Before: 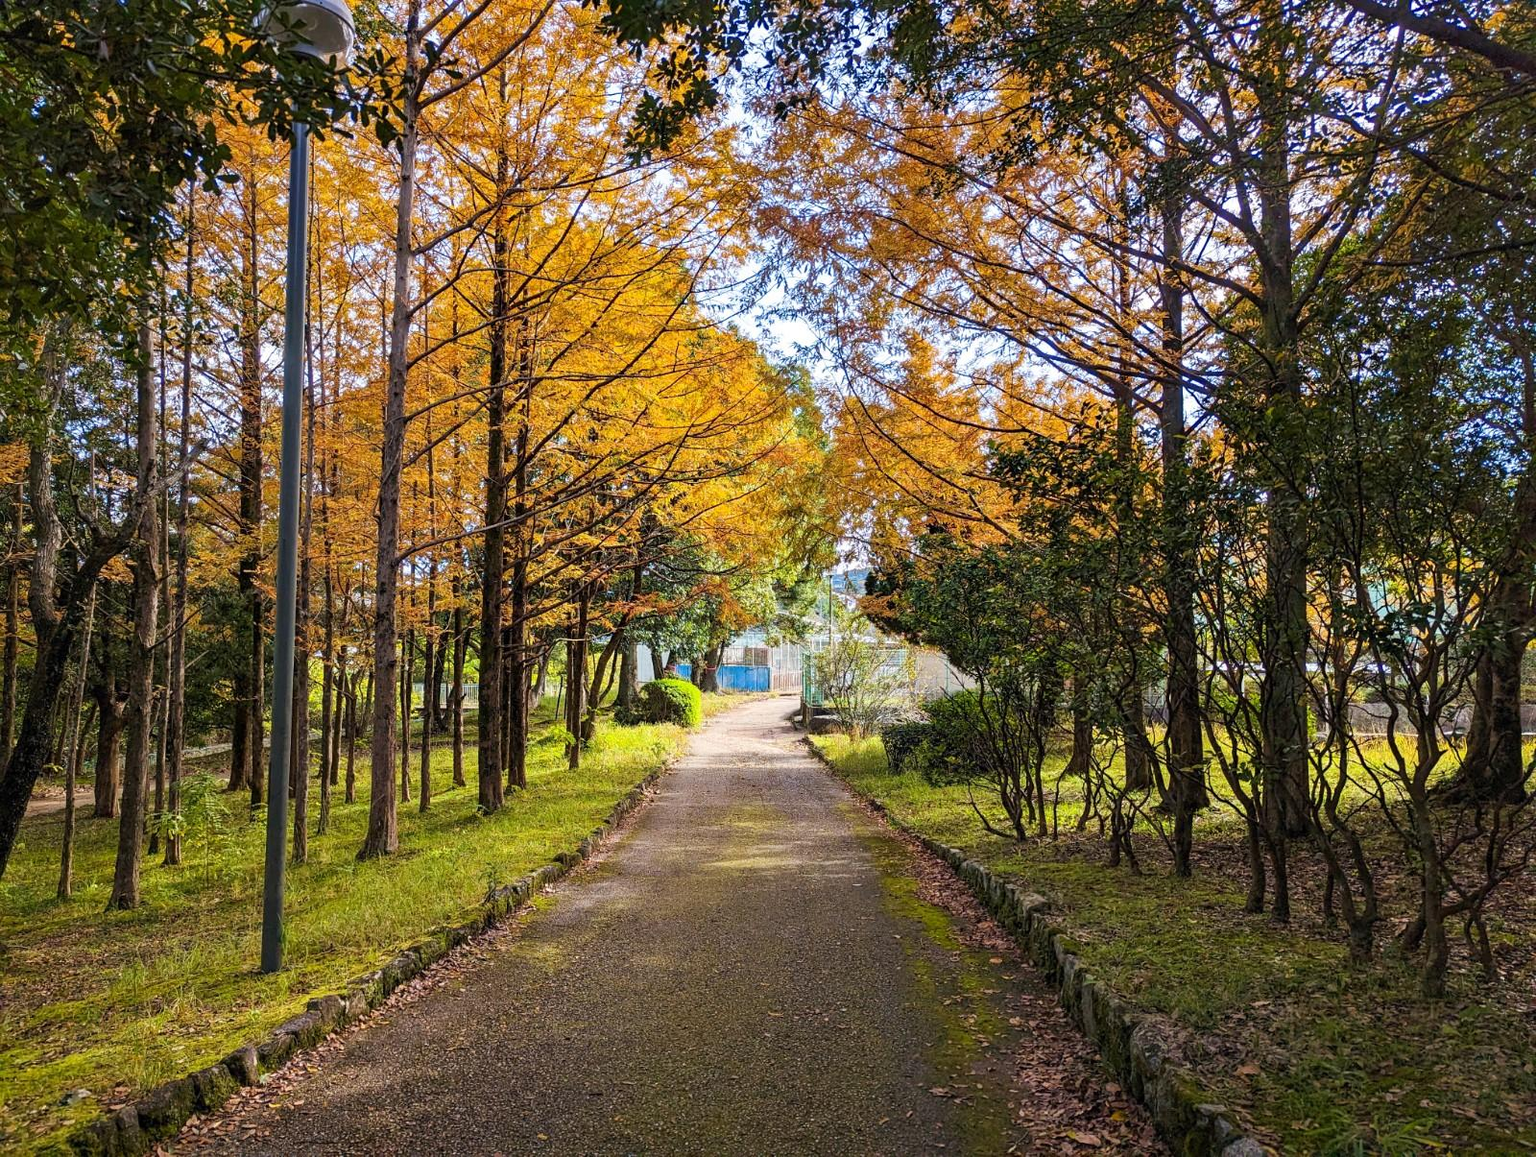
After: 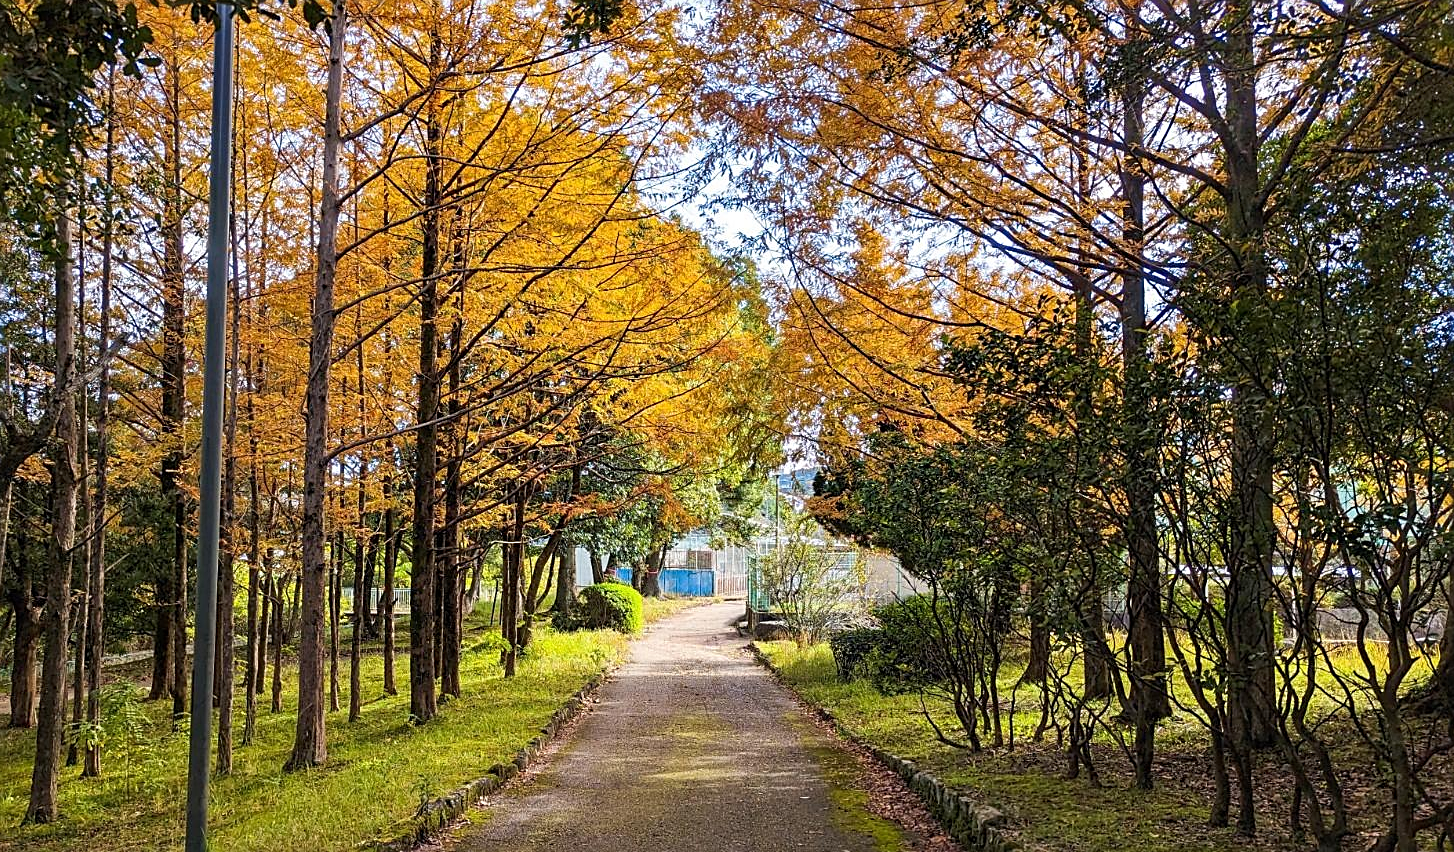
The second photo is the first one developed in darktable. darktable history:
sharpen: on, module defaults
crop: left 5.56%, top 10.347%, right 3.54%, bottom 18.918%
